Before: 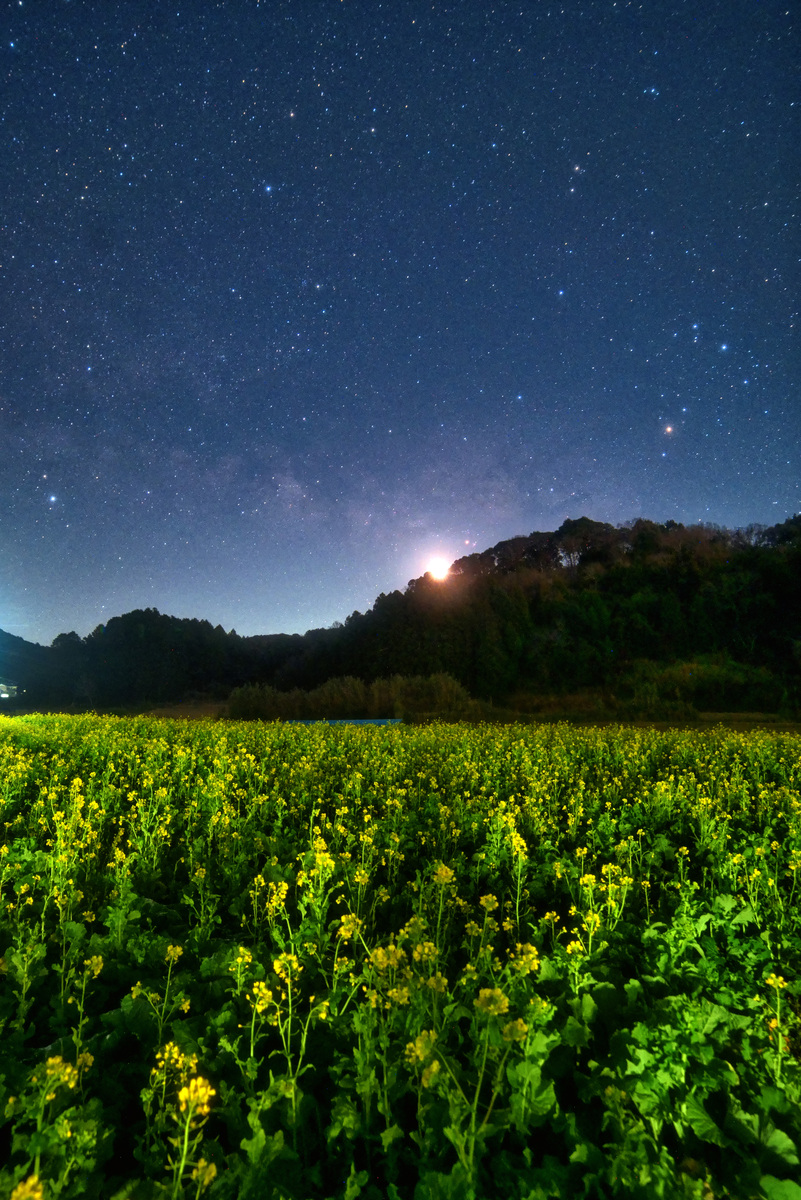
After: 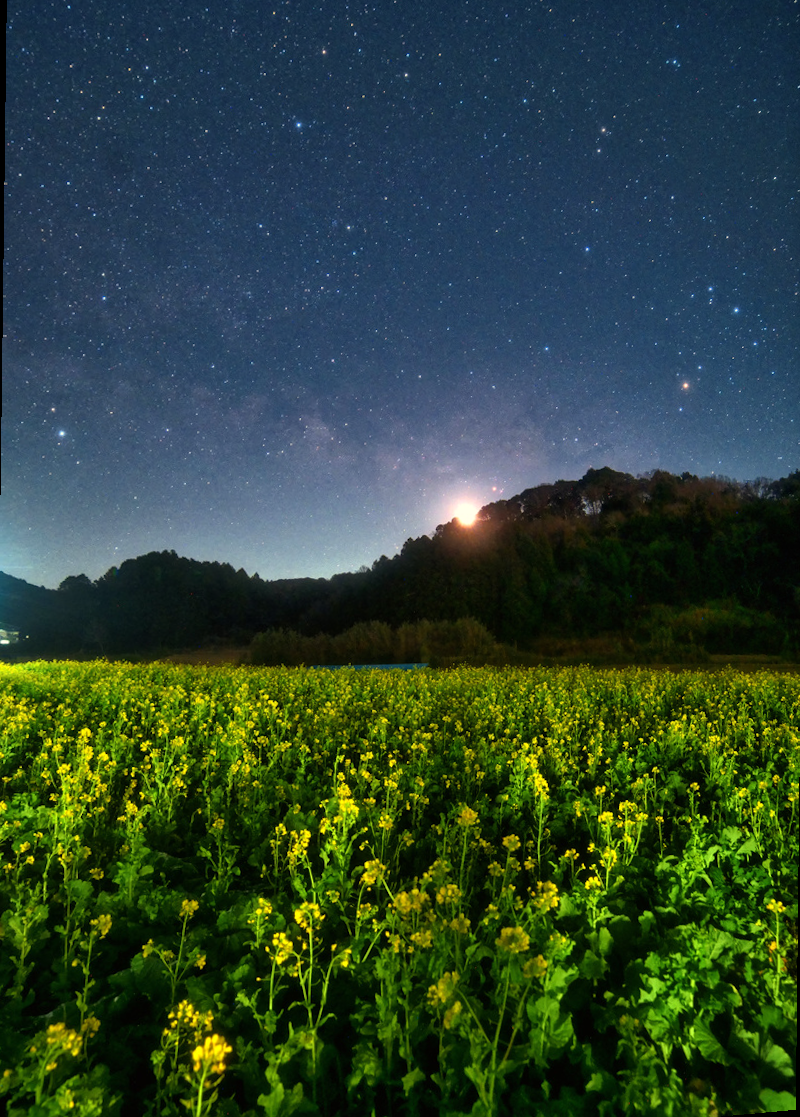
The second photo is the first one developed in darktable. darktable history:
white balance: red 1.029, blue 0.92
rotate and perspective: rotation 0.679°, lens shift (horizontal) 0.136, crop left 0.009, crop right 0.991, crop top 0.078, crop bottom 0.95
